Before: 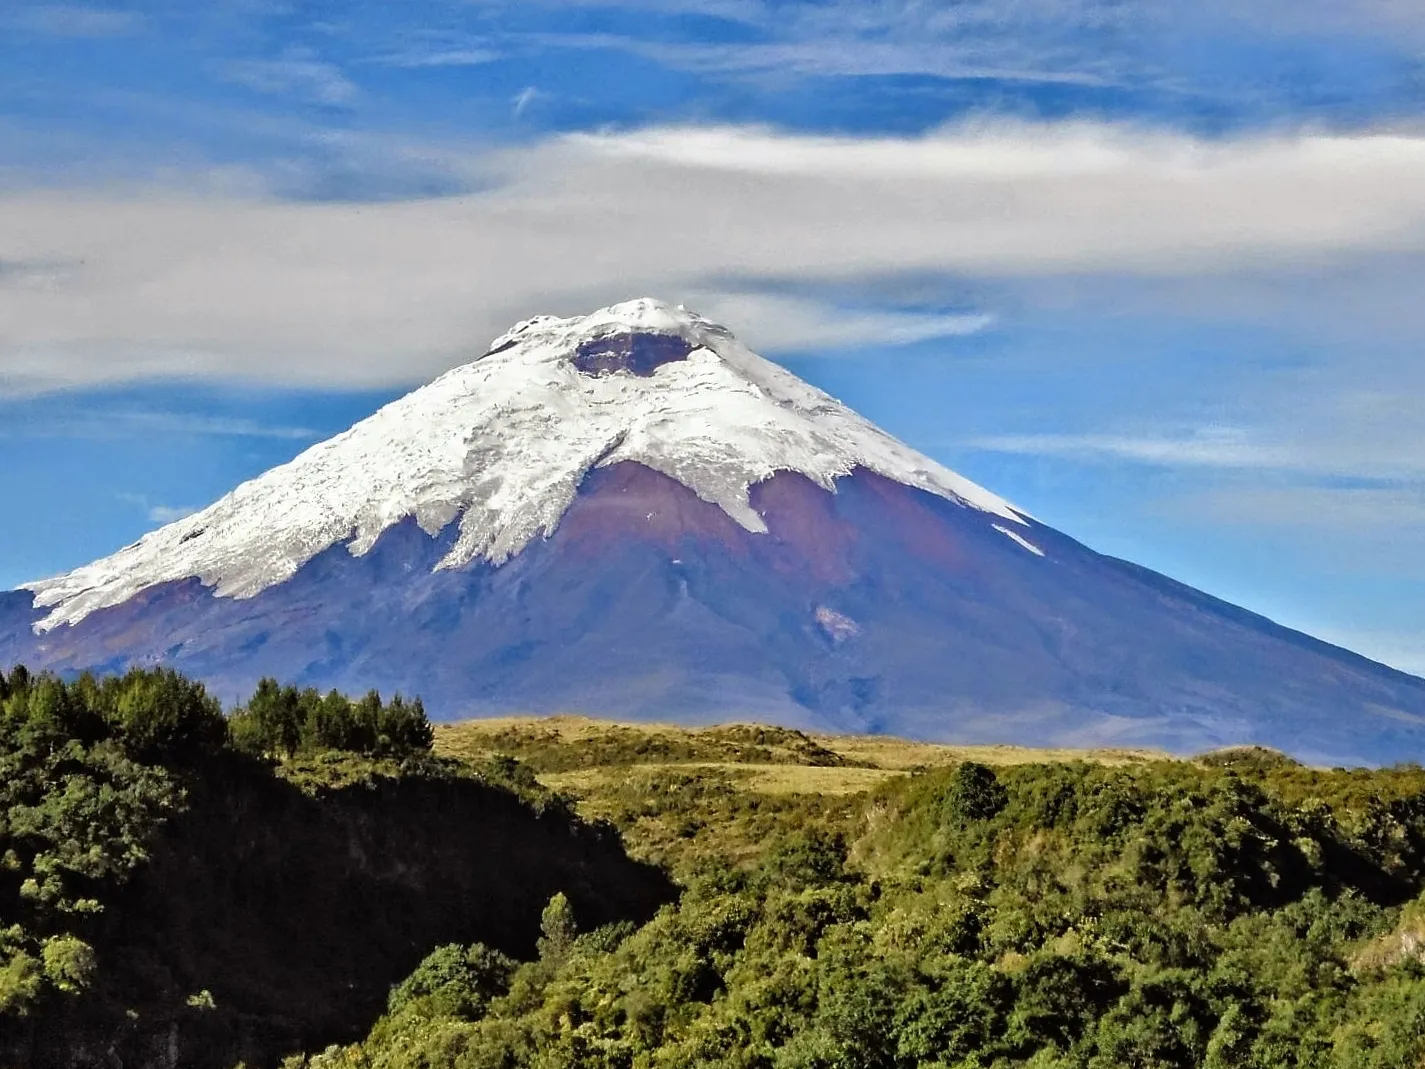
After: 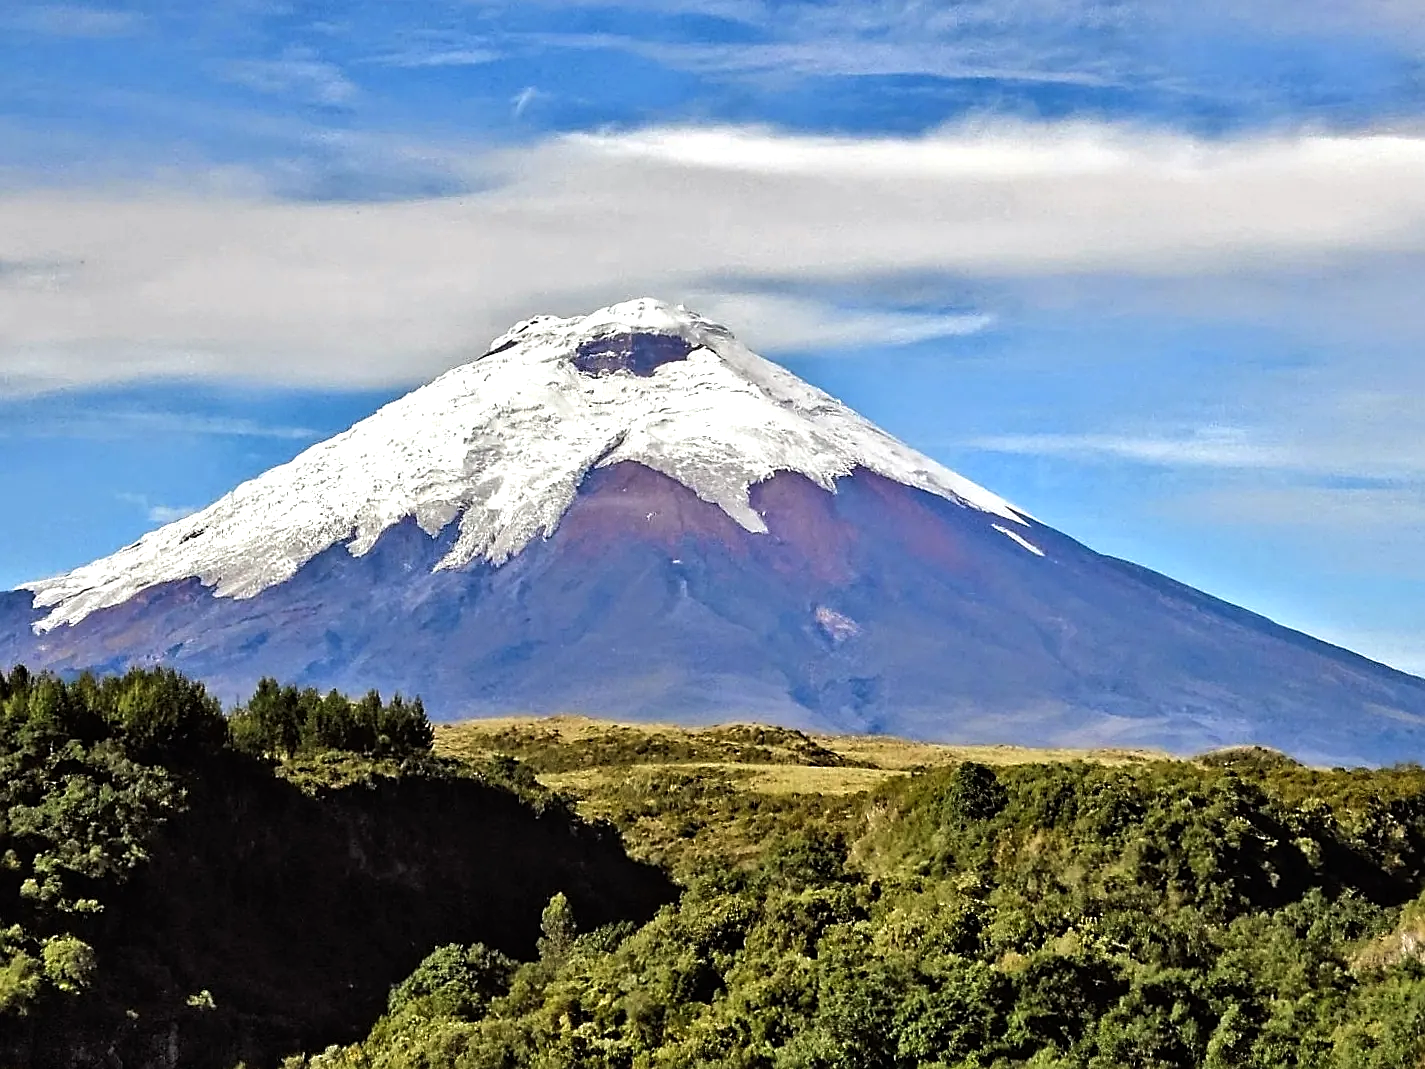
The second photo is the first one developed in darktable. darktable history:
color correction: highlights b* 0.02, saturation 0.993
tone equalizer: -8 EV -0.448 EV, -7 EV -0.392 EV, -6 EV -0.294 EV, -5 EV -0.228 EV, -3 EV 0.197 EV, -2 EV 0.304 EV, -1 EV 0.367 EV, +0 EV 0.43 EV, edges refinement/feathering 500, mask exposure compensation -1.57 EV, preserve details no
sharpen: on, module defaults
